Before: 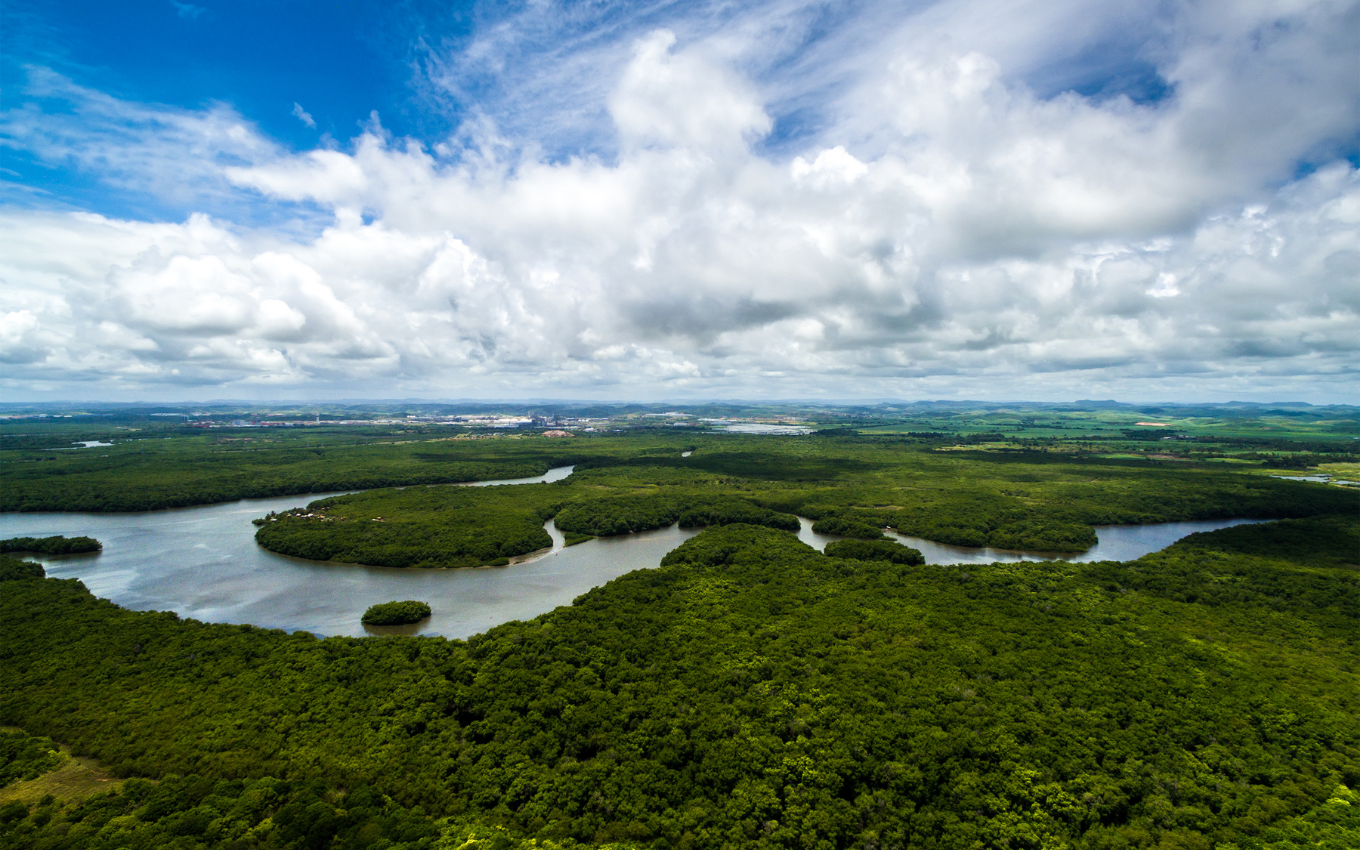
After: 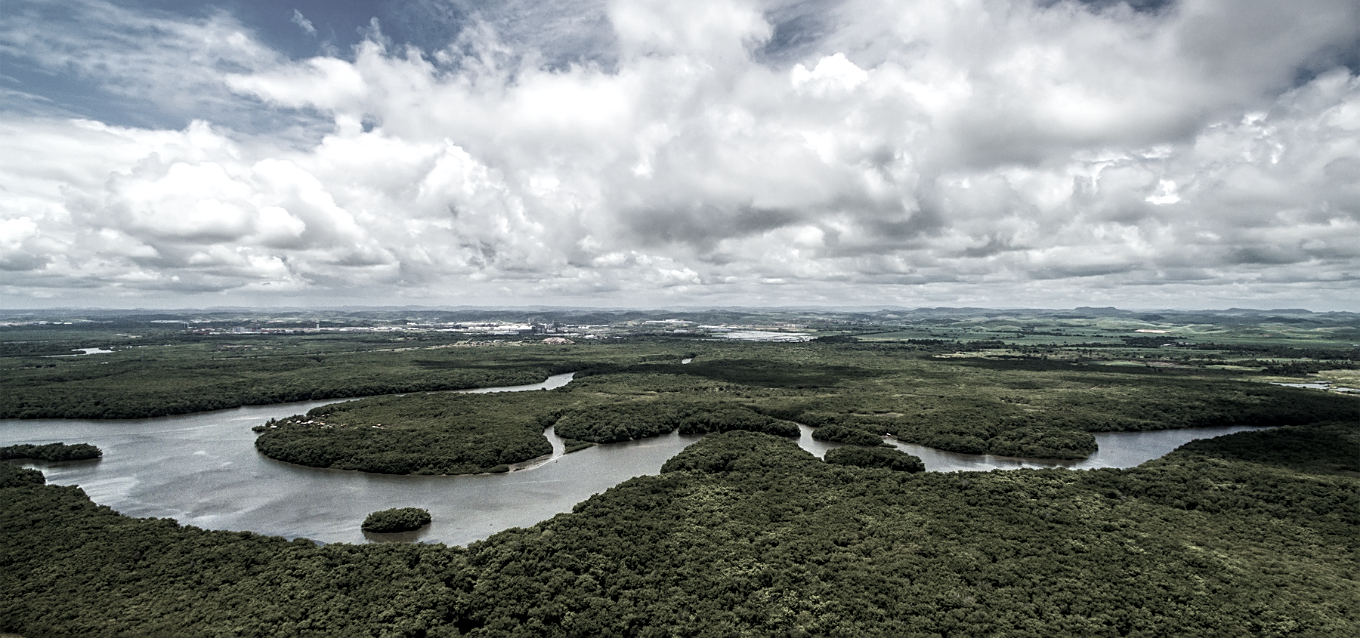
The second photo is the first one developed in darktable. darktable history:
color correction: highlights b* 0.03, saturation 0.346
crop: top 11.019%, bottom 13.892%
exposure: compensate highlight preservation false
local contrast: on, module defaults
sharpen: on, module defaults
